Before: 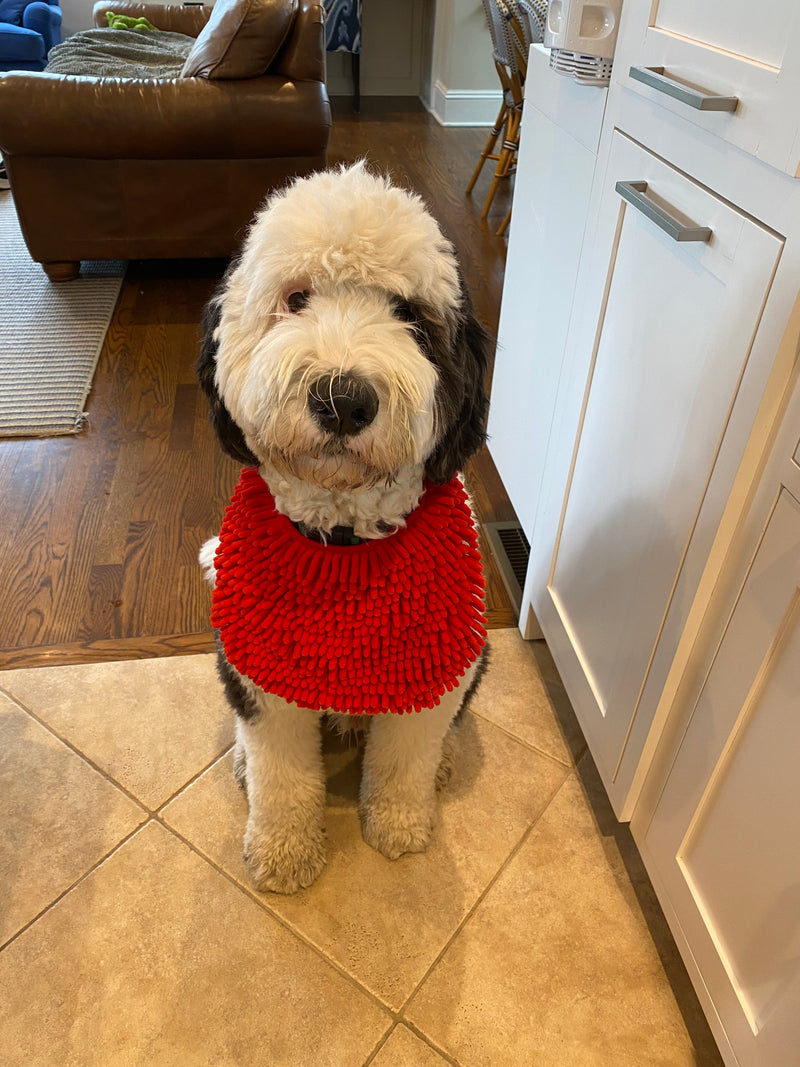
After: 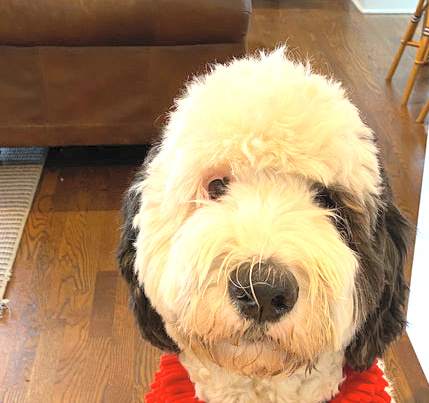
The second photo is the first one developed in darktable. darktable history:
contrast brightness saturation: contrast 0.1, brightness 0.3, saturation 0.14
crop: left 10.121%, top 10.631%, right 36.218%, bottom 51.526%
exposure: exposure 0.74 EV, compensate highlight preservation false
